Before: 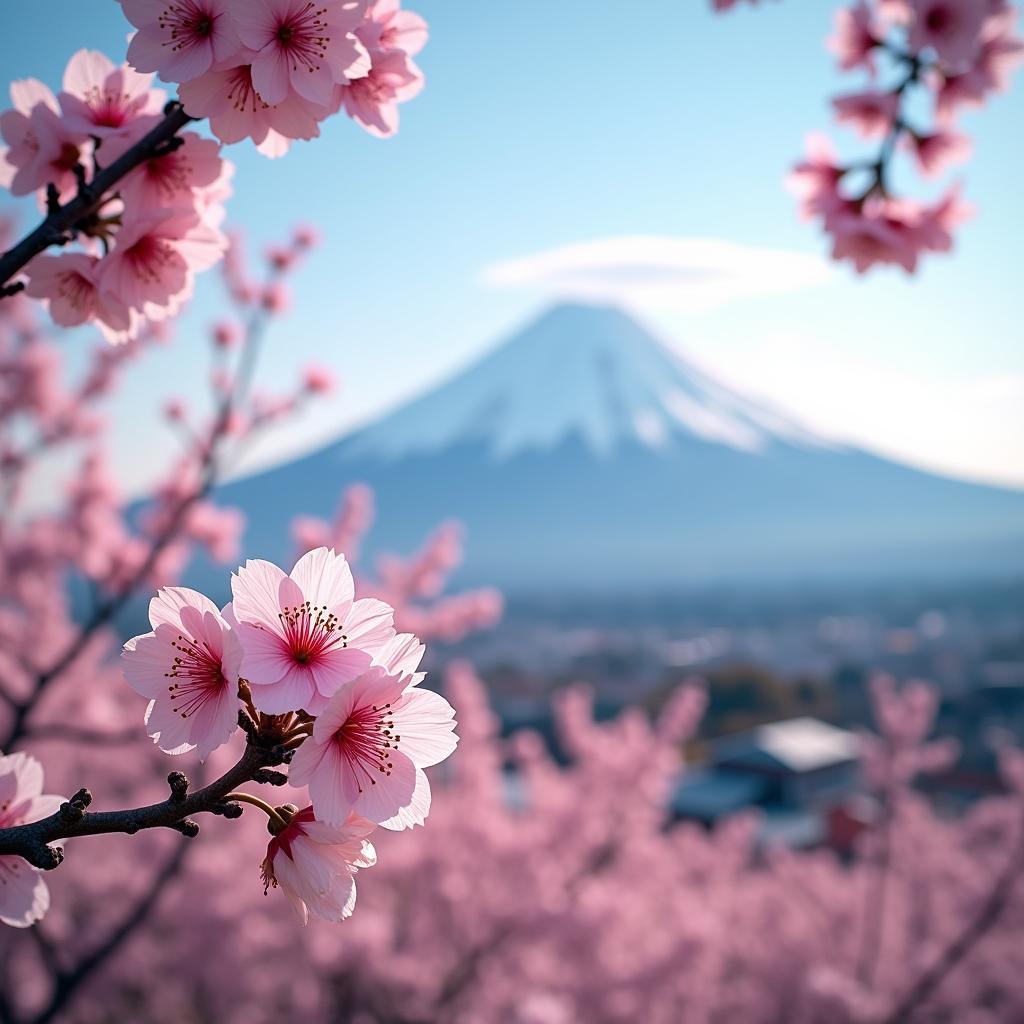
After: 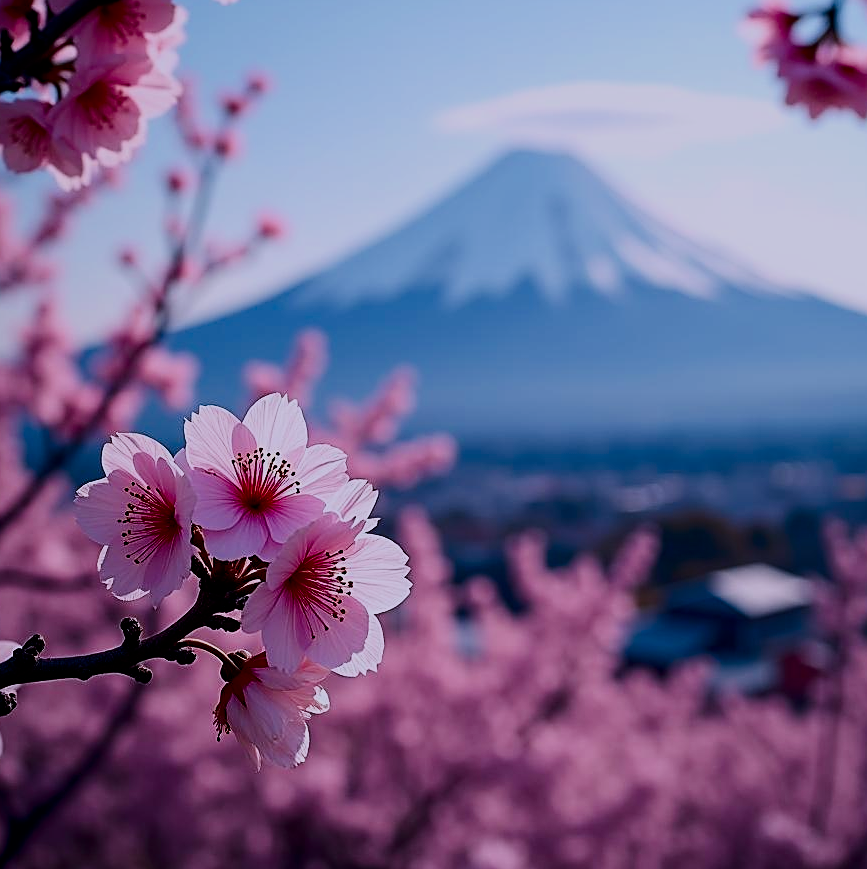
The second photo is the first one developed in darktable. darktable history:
color calibration: illuminant as shot in camera, x 0.362, y 0.385, temperature 4537.46 K
exposure: exposure -0.289 EV, compensate highlight preservation false
sharpen: on, module defaults
crop and rotate: left 4.646%, top 15.11%, right 10.685%
filmic rgb: black relative exposure -7.42 EV, white relative exposure 4.87 EV, hardness 3.39
contrast brightness saturation: contrast 0.216, brightness -0.192, saturation 0.233
